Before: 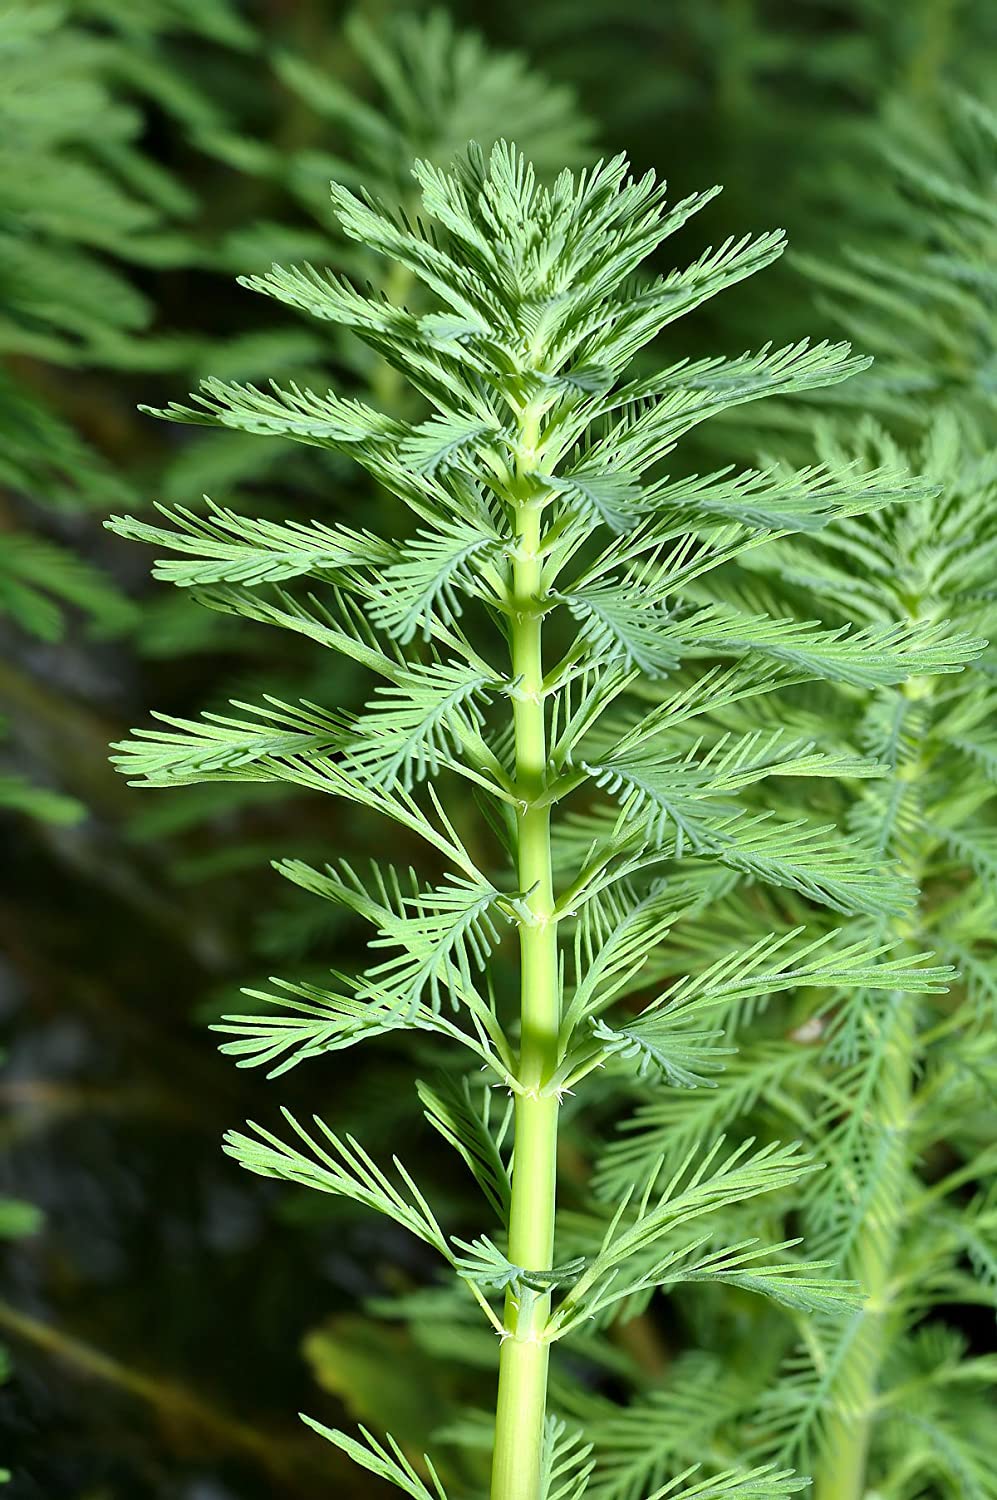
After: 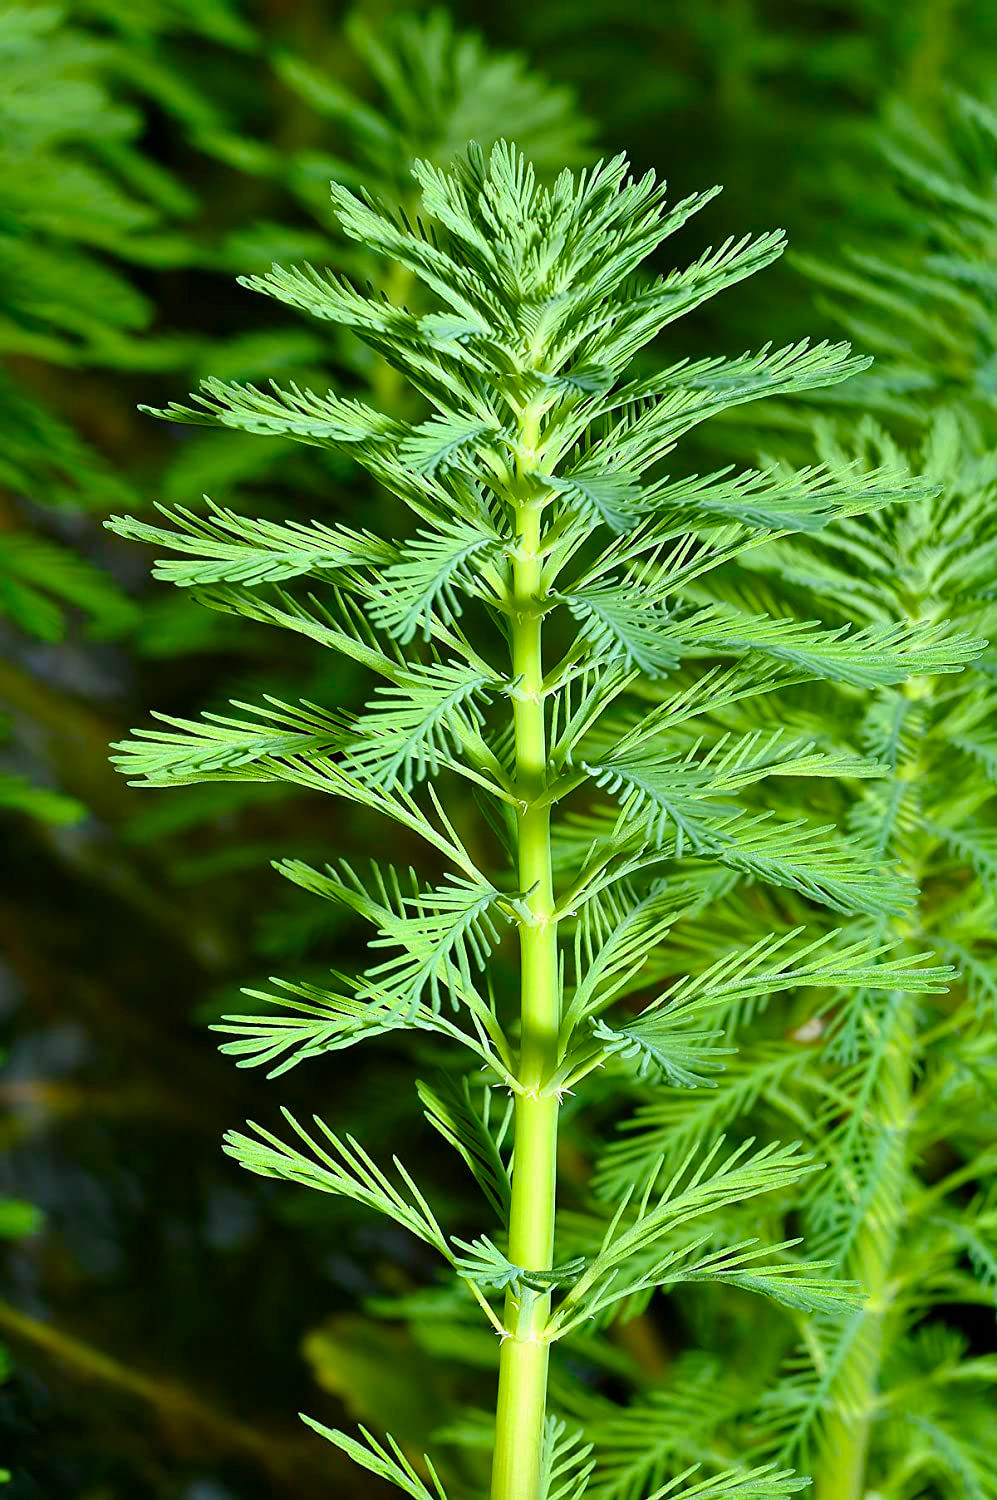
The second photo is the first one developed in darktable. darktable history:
color balance rgb: perceptual saturation grading › global saturation 20%, perceptual saturation grading › highlights -25%, perceptual saturation grading › shadows 25%, global vibrance 50%
exposure: exposure -0.05 EV
